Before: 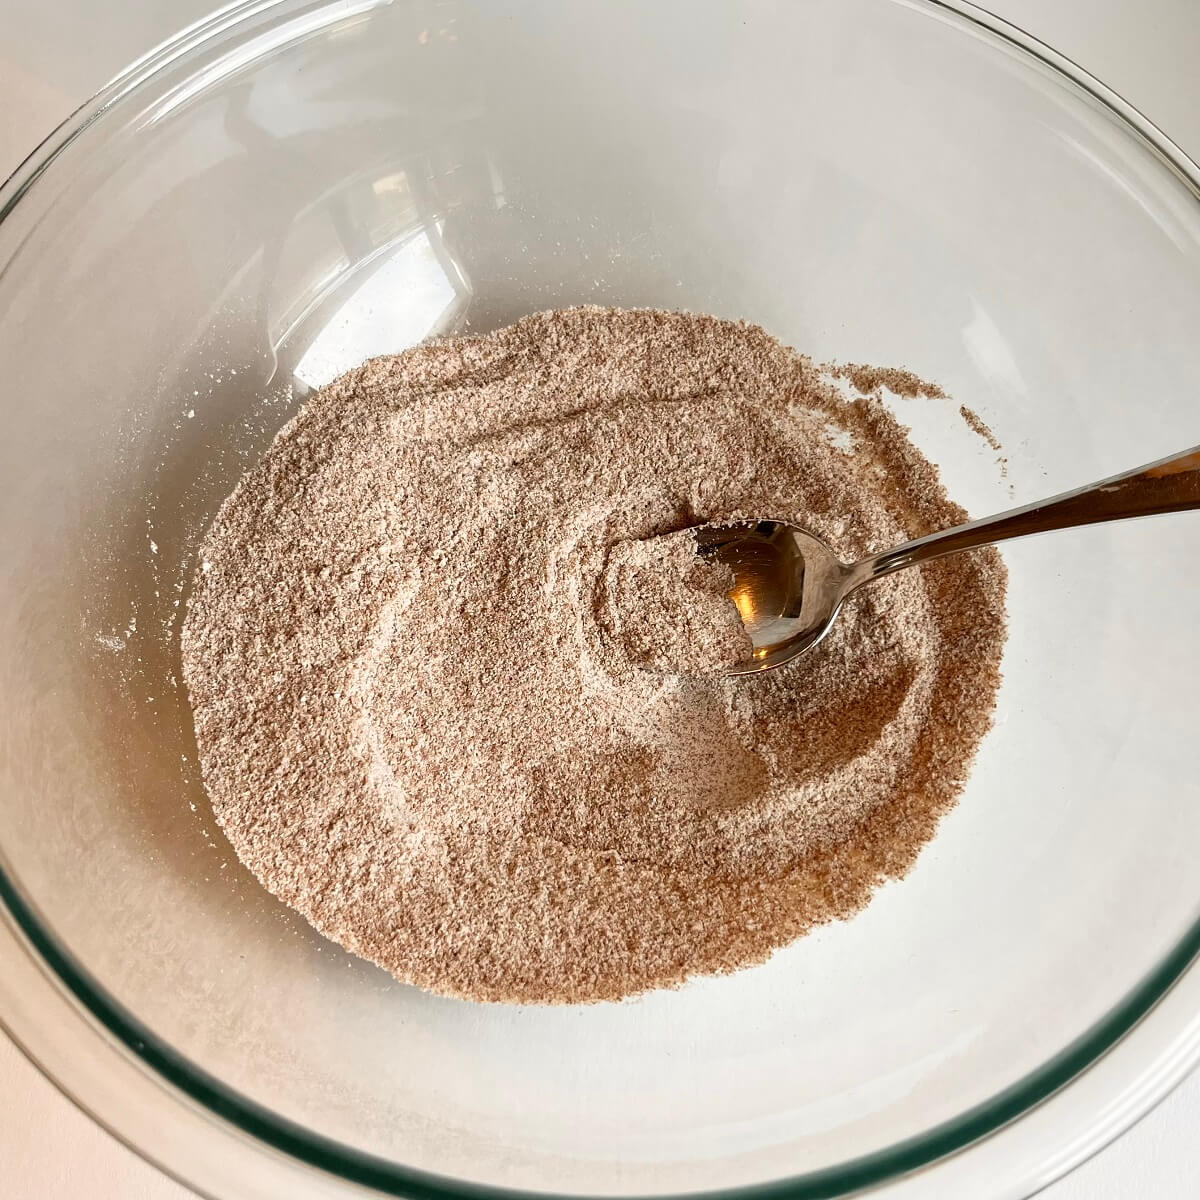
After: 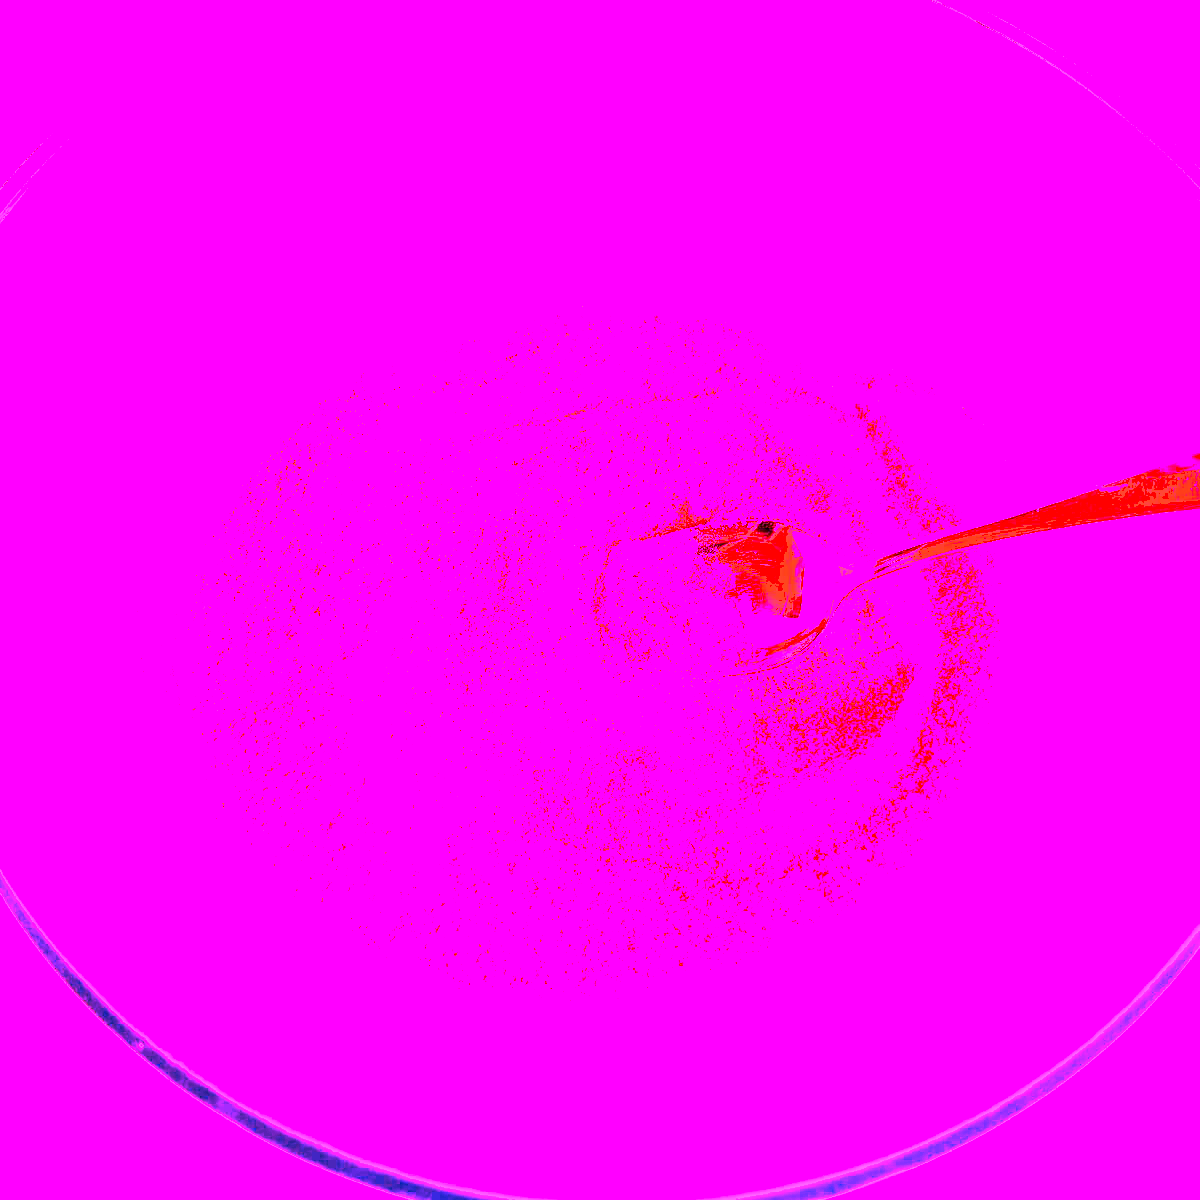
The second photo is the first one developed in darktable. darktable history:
local contrast: highlights 100%, shadows 100%, detail 120%, midtone range 0.2
shadows and highlights: shadows 25, highlights -25
white balance: red 8, blue 8
